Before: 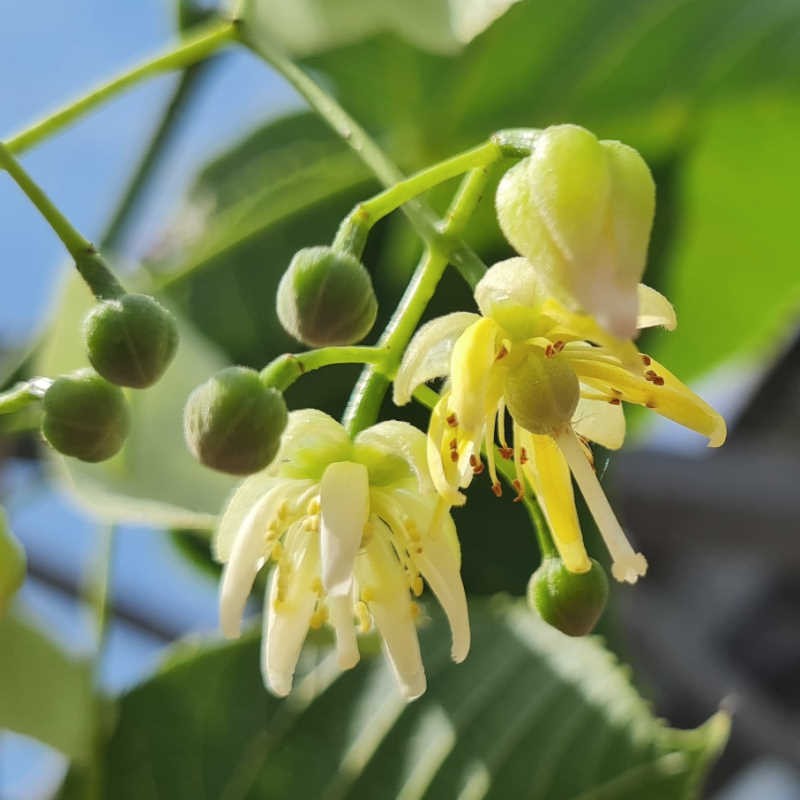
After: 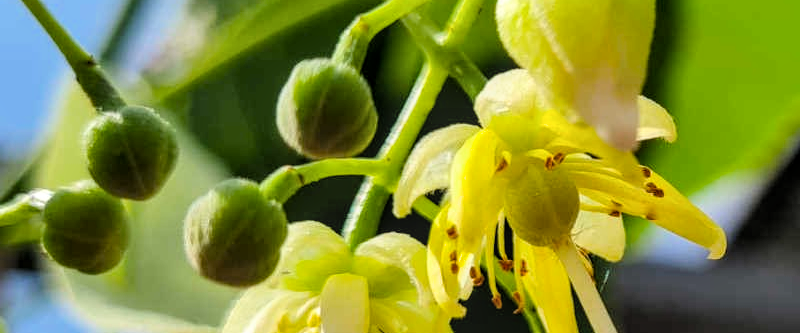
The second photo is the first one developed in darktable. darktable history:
color balance rgb: perceptual saturation grading › global saturation 39.446%
crop and rotate: top 23.601%, bottom 34.749%
filmic rgb: black relative exposure -6.23 EV, white relative exposure 2.8 EV, target black luminance 0%, hardness 4.62, latitude 67.51%, contrast 1.296, shadows ↔ highlights balance -3.42%, iterations of high-quality reconstruction 10
local contrast: on, module defaults
